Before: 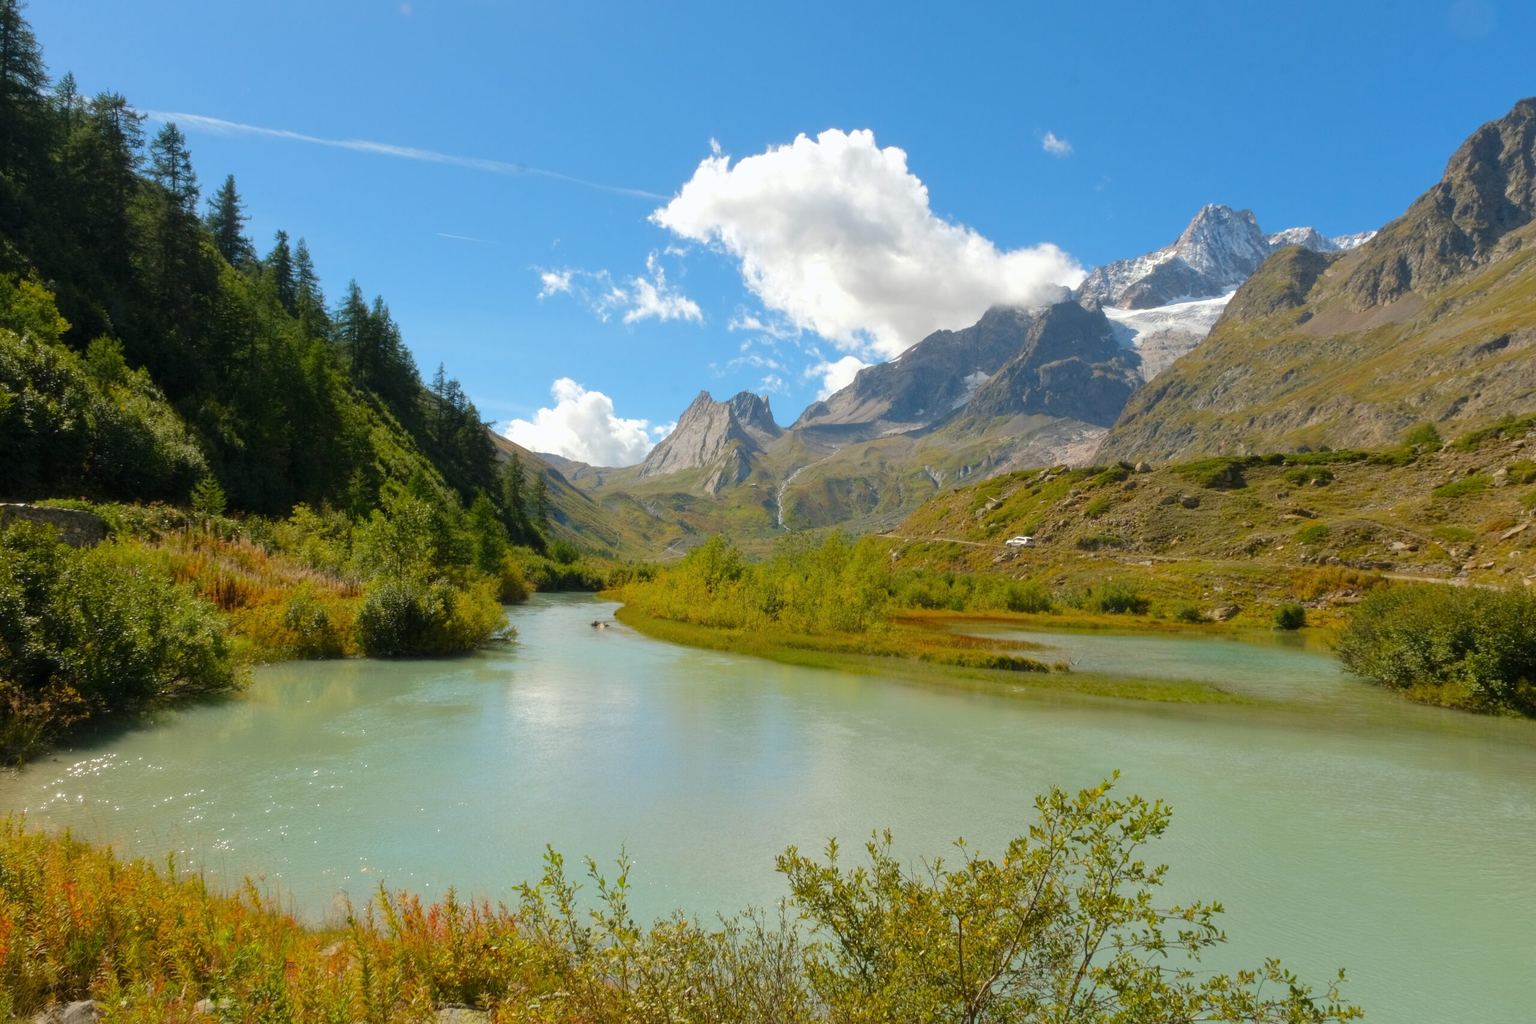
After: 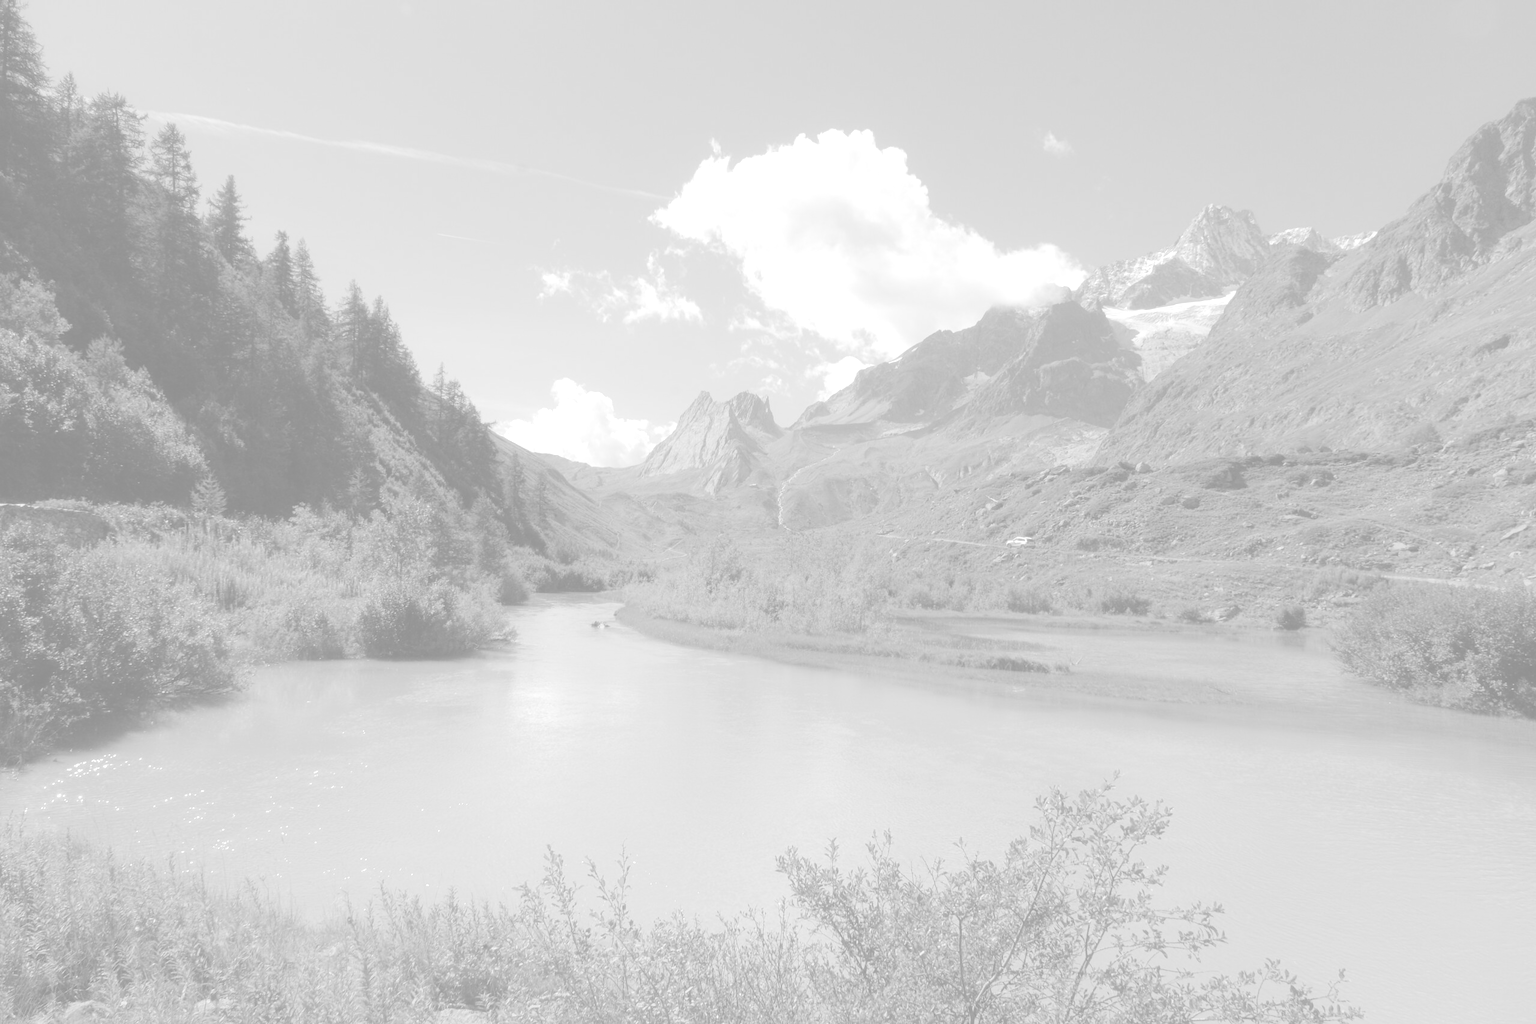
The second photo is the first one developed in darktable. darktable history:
monochrome: size 1
contrast equalizer: y [[0.5, 0.488, 0.462, 0.461, 0.491, 0.5], [0.5 ×6], [0.5 ×6], [0 ×6], [0 ×6]]
color balance: lift [1.004, 1.002, 1.002, 0.998], gamma [1, 1.007, 1.002, 0.993], gain [1, 0.977, 1.013, 1.023], contrast -3.64%
colorize: hue 43.2°, saturation 40%, version 1
